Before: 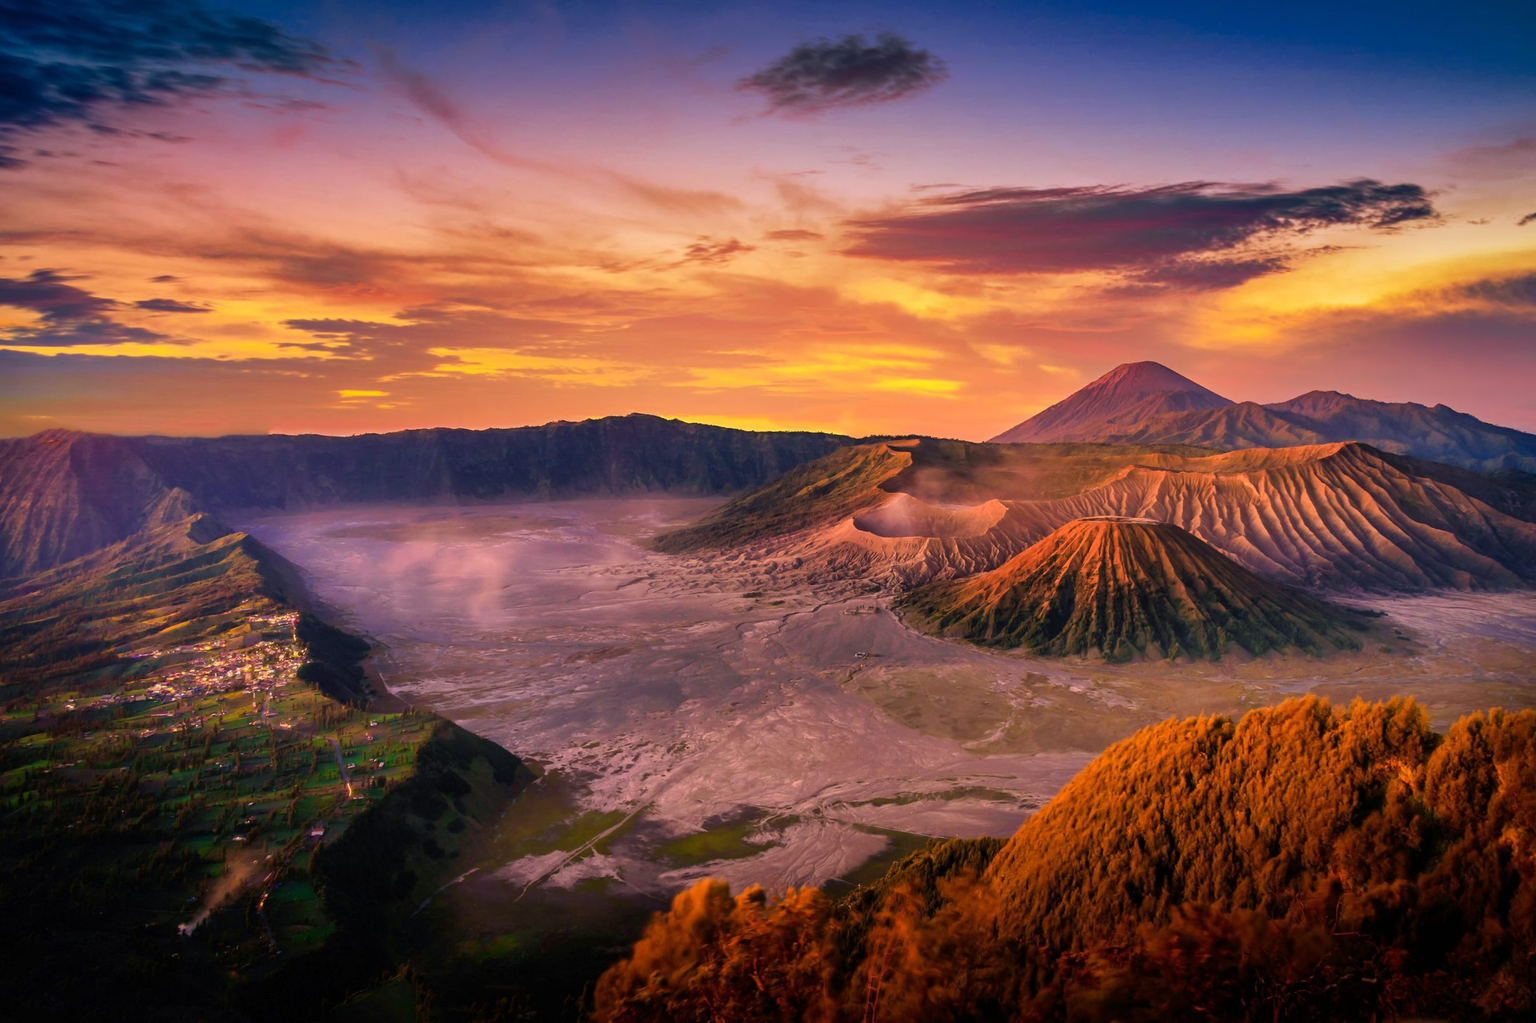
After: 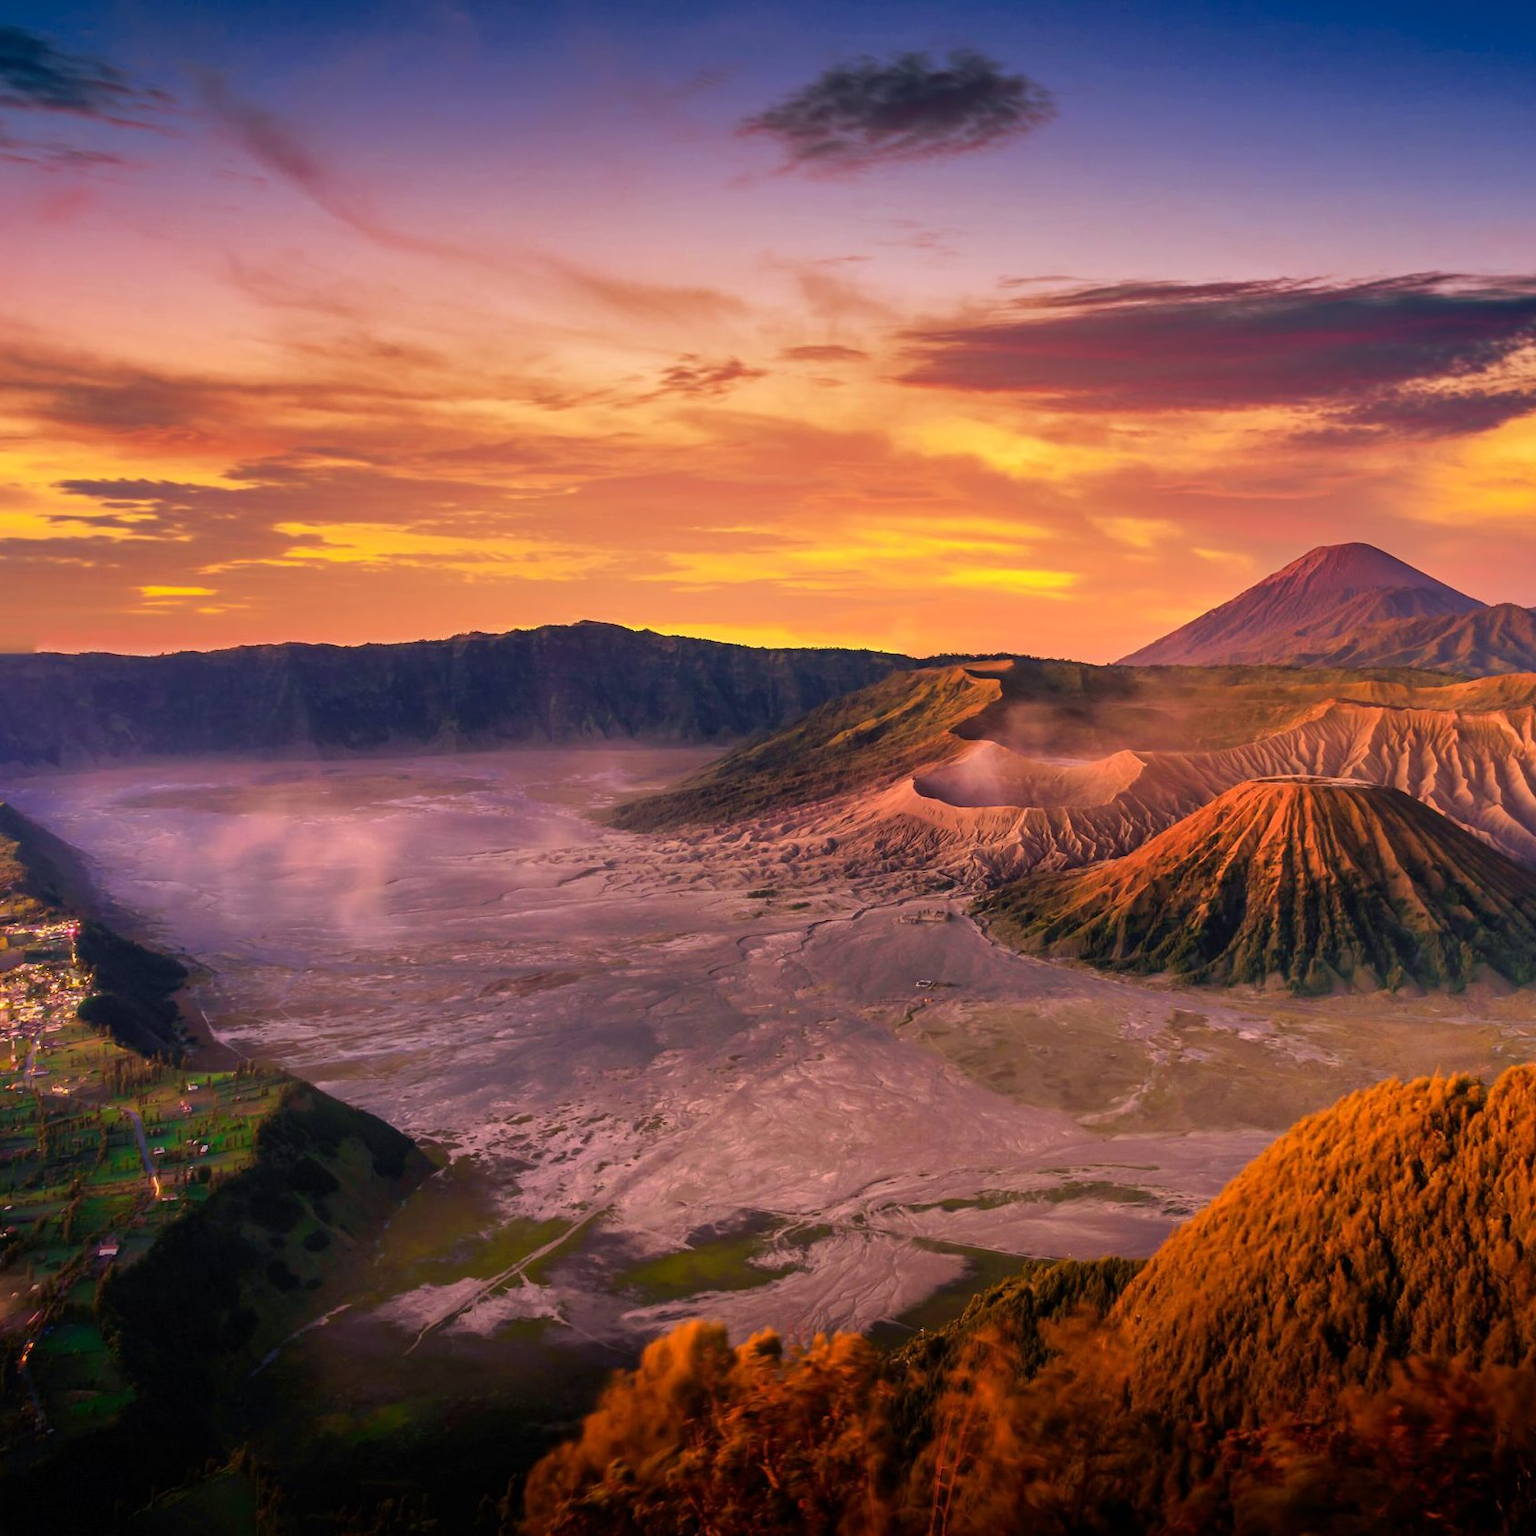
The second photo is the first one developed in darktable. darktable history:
crop and rotate: left 15.995%, right 17.425%
